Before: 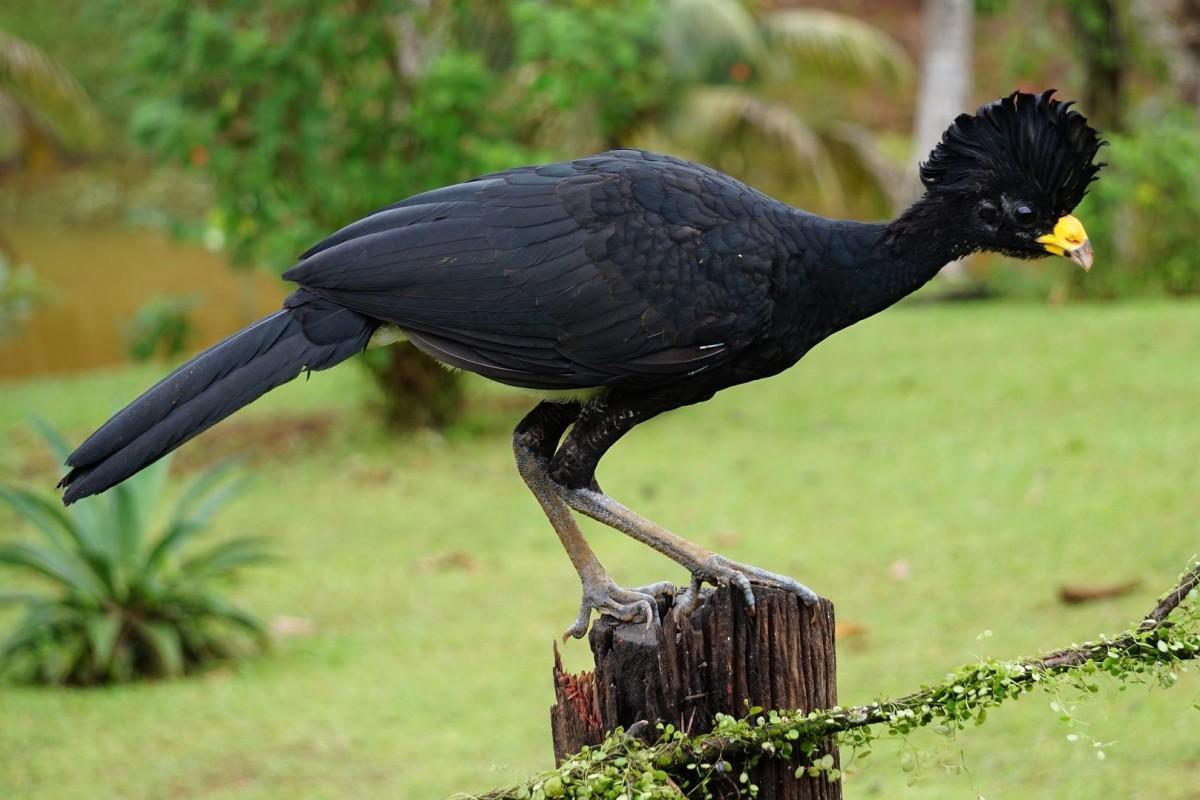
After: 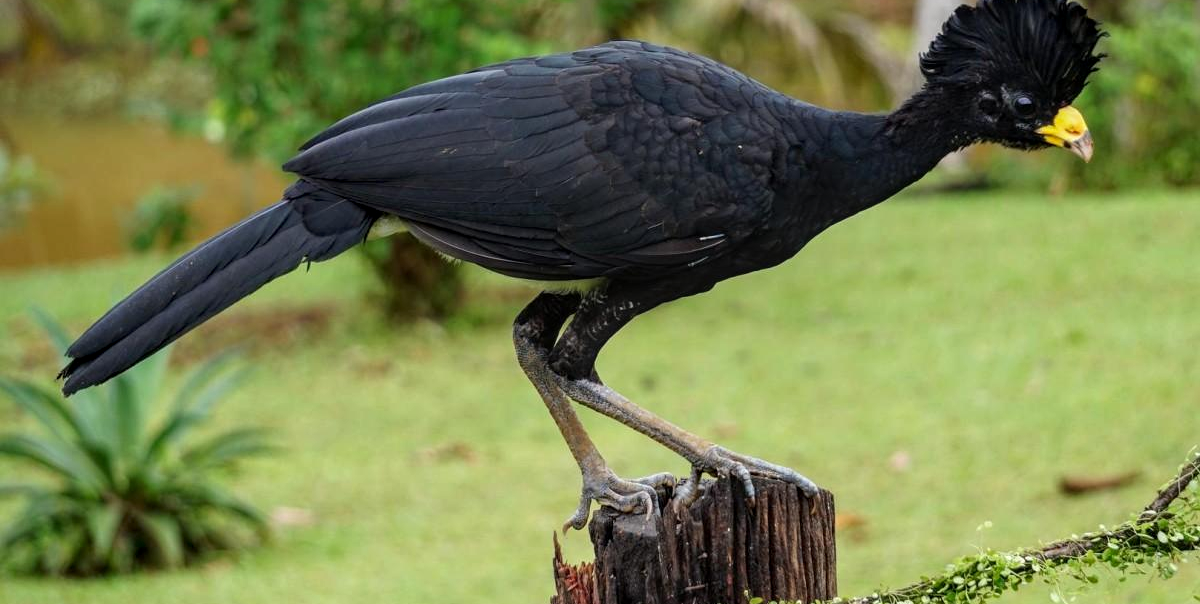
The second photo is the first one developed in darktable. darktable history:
local contrast: on, module defaults
crop: top 13.698%, bottom 10.744%
